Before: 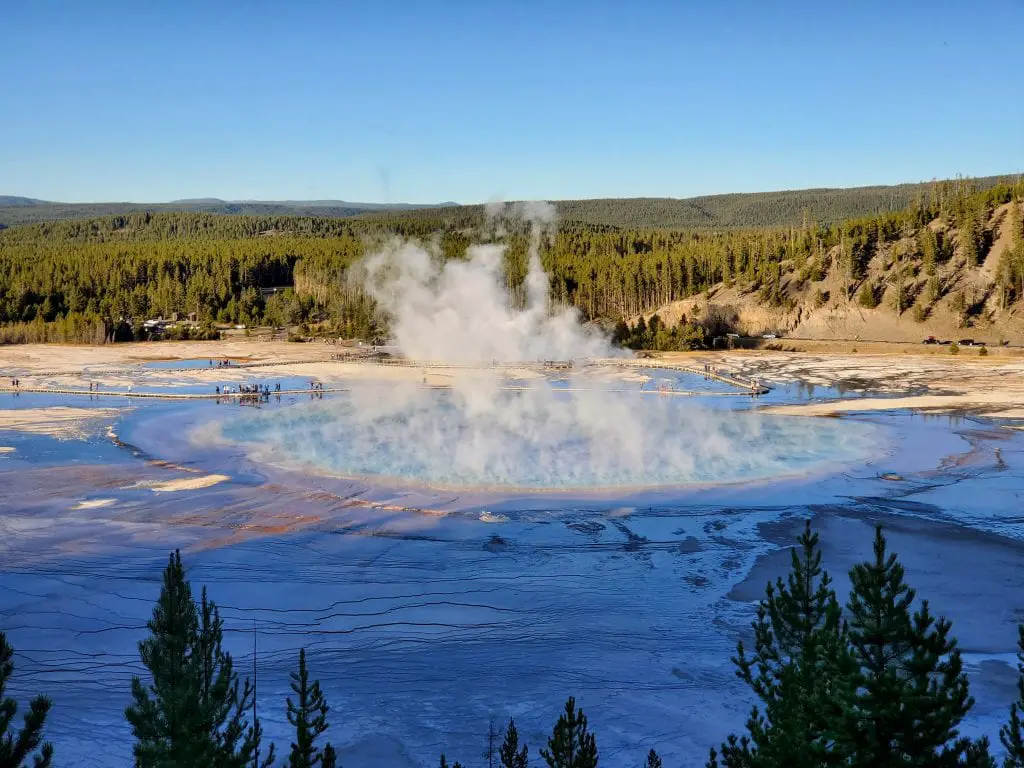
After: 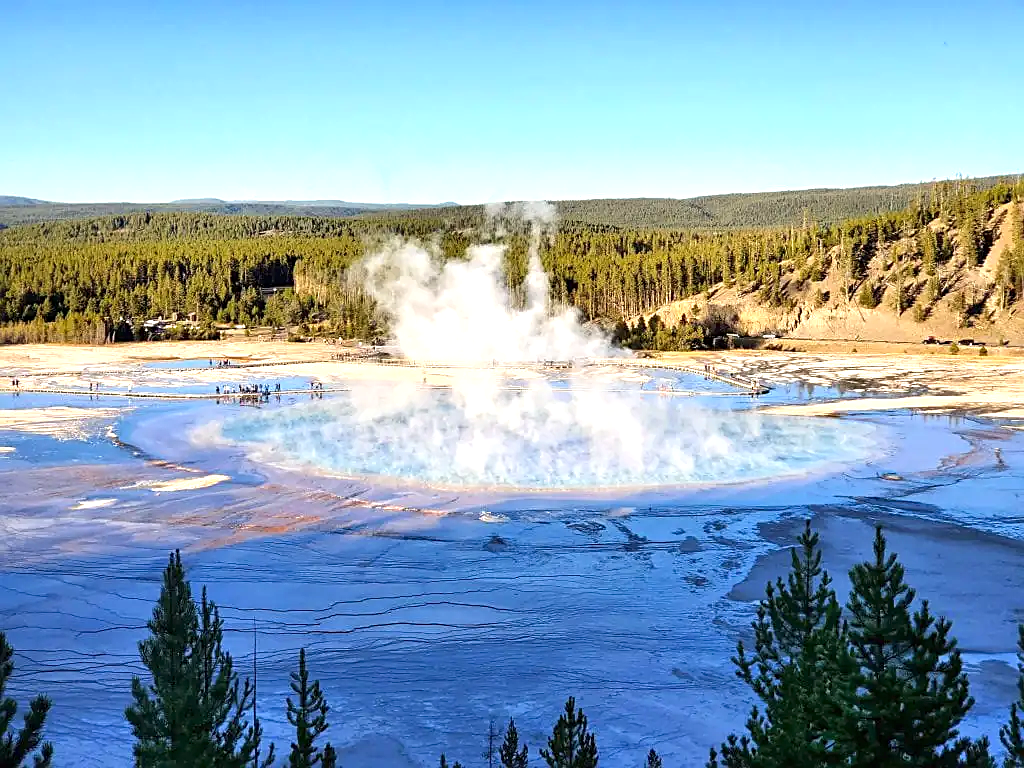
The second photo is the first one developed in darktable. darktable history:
exposure: black level correction 0, exposure 0.9 EV, compensate highlight preservation false
sharpen: on, module defaults
